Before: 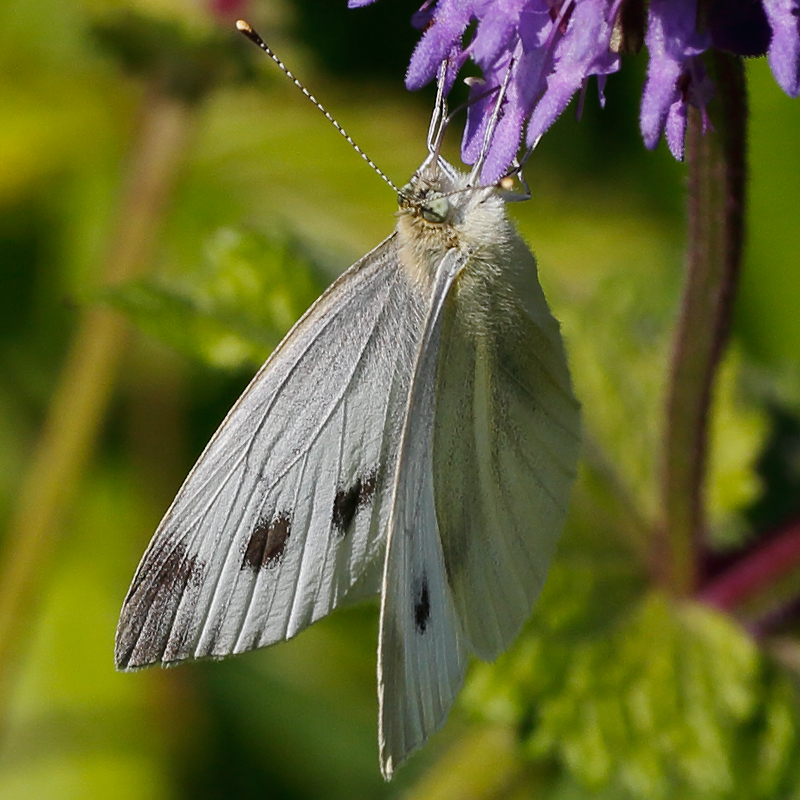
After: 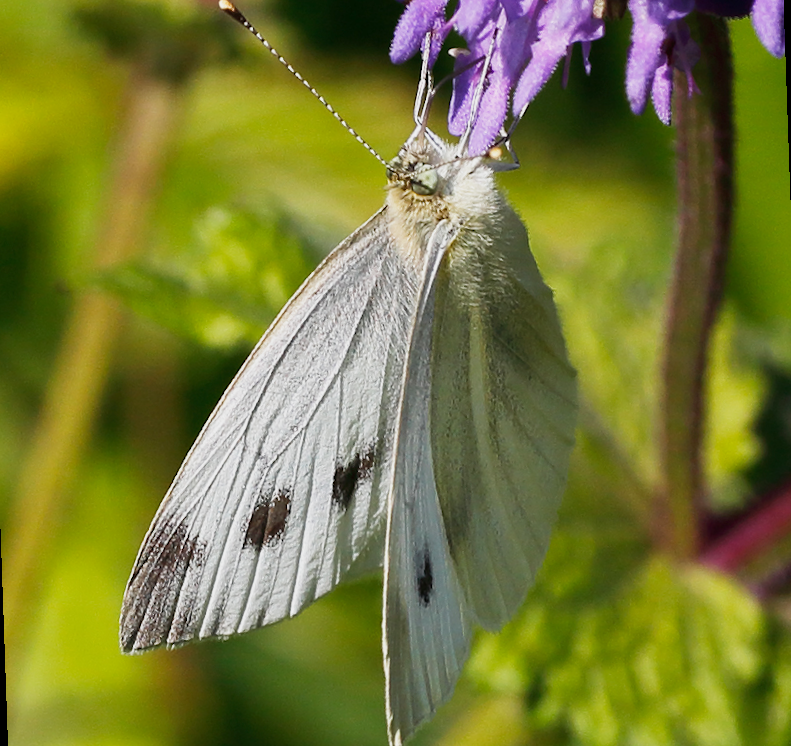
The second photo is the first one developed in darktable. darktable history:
rotate and perspective: rotation -2°, crop left 0.022, crop right 0.978, crop top 0.049, crop bottom 0.951
base curve: curves: ch0 [(0, 0) (0.088, 0.125) (0.176, 0.251) (0.354, 0.501) (0.613, 0.749) (1, 0.877)], preserve colors none
